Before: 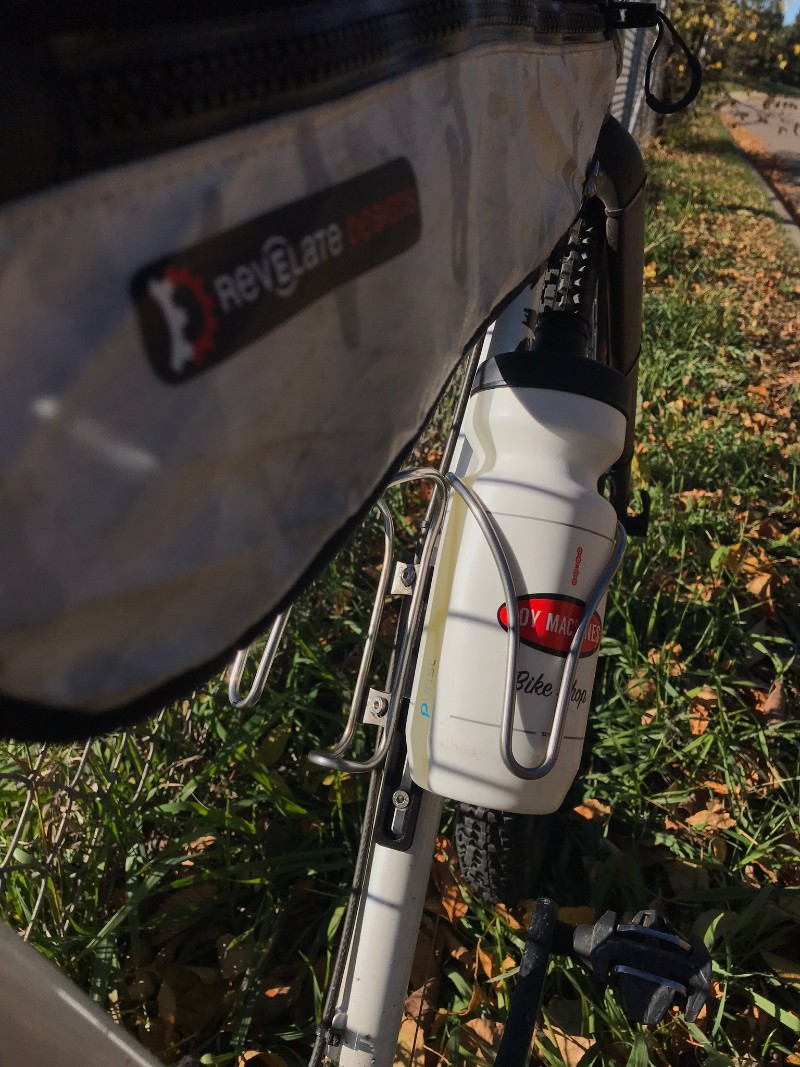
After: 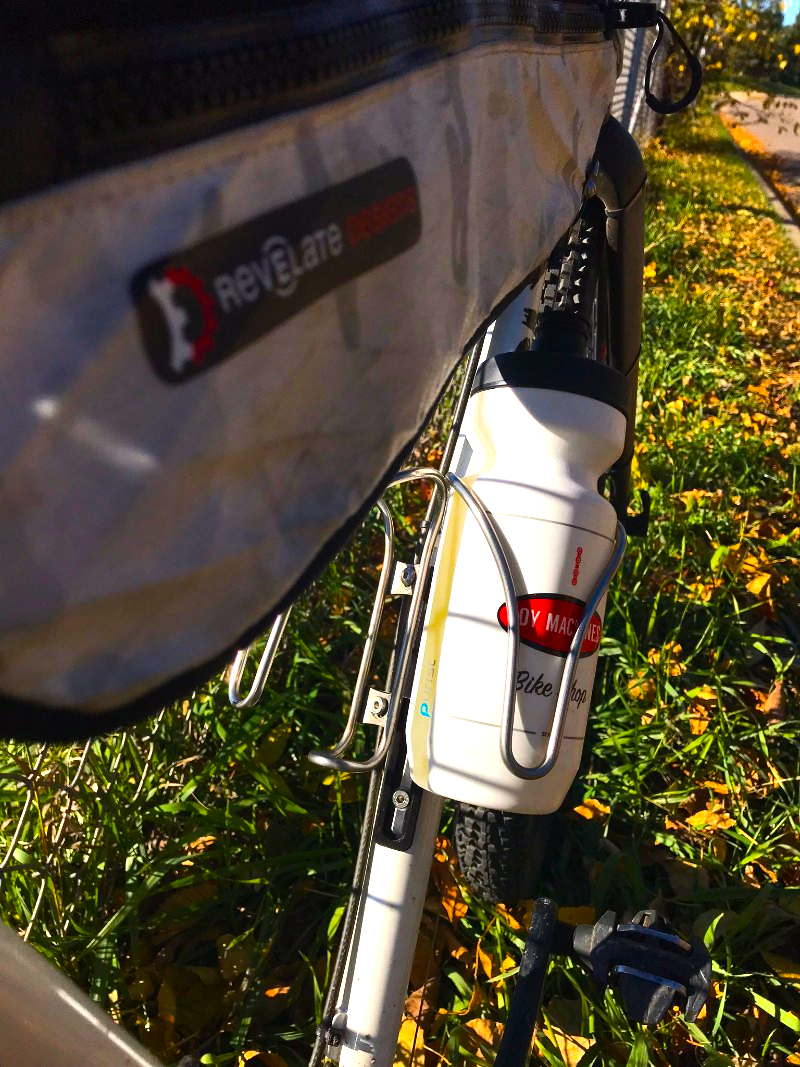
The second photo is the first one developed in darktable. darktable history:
exposure: black level correction 0, exposure 0.7 EV, compensate exposure bias true, compensate highlight preservation false
color balance rgb: linear chroma grading › global chroma 9%, perceptual saturation grading › global saturation 36%, perceptual saturation grading › shadows 35%, perceptual brilliance grading › global brilliance 15%, perceptual brilliance grading › shadows -35%, global vibrance 15%
